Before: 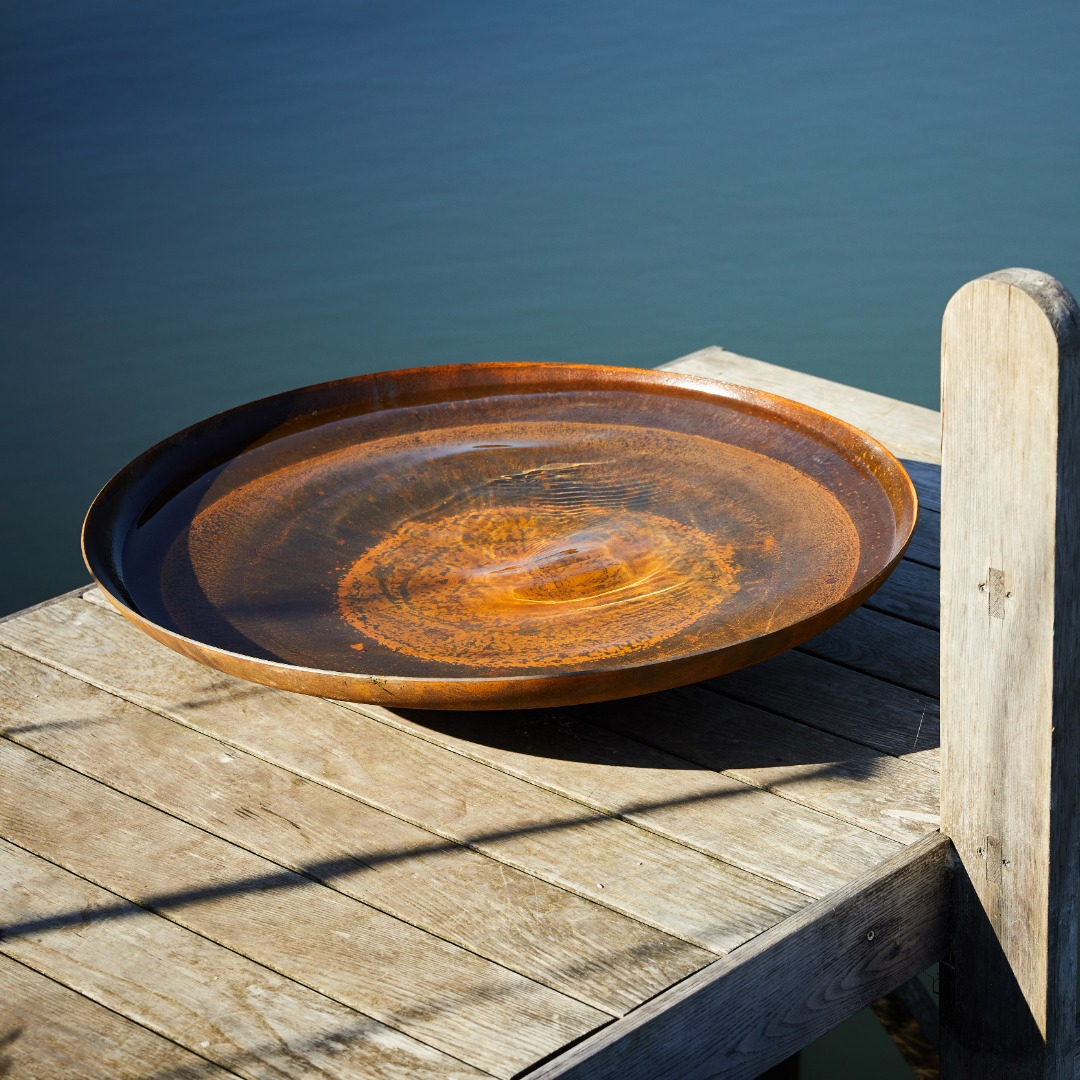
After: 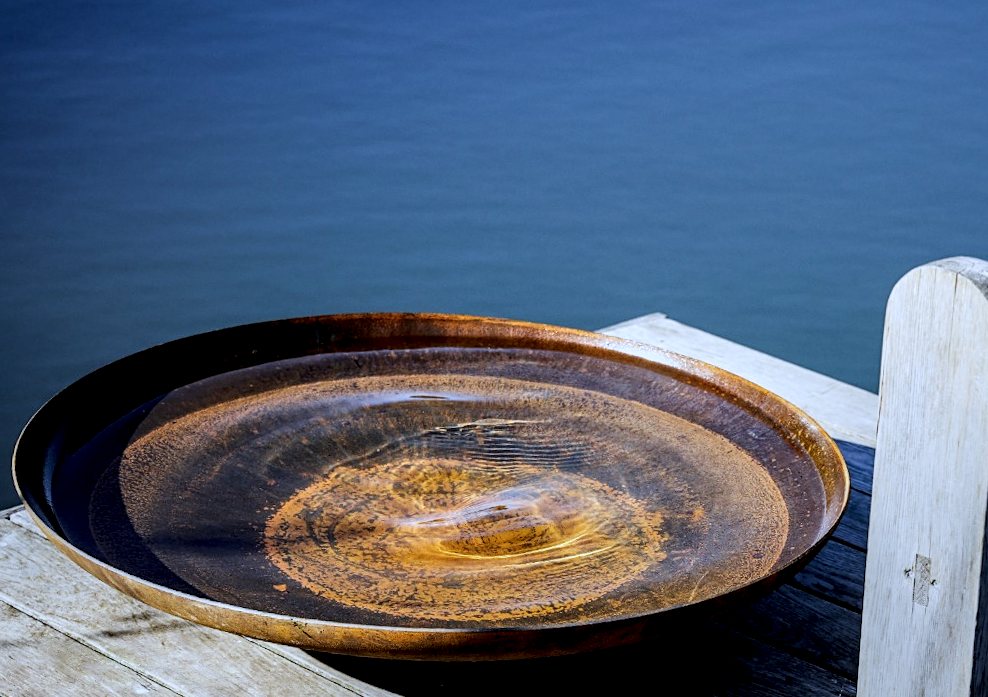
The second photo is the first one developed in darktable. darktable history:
crop and rotate: left 9.345%, top 7.22%, right 4.982%, bottom 32.331%
sharpen: amount 0.2
filmic rgb: black relative exposure -7.65 EV, white relative exposure 4.56 EV, hardness 3.61
local contrast: highlights 19%, detail 186%
white balance: red 0.871, blue 1.249
rotate and perspective: rotation 4.1°, automatic cropping off
